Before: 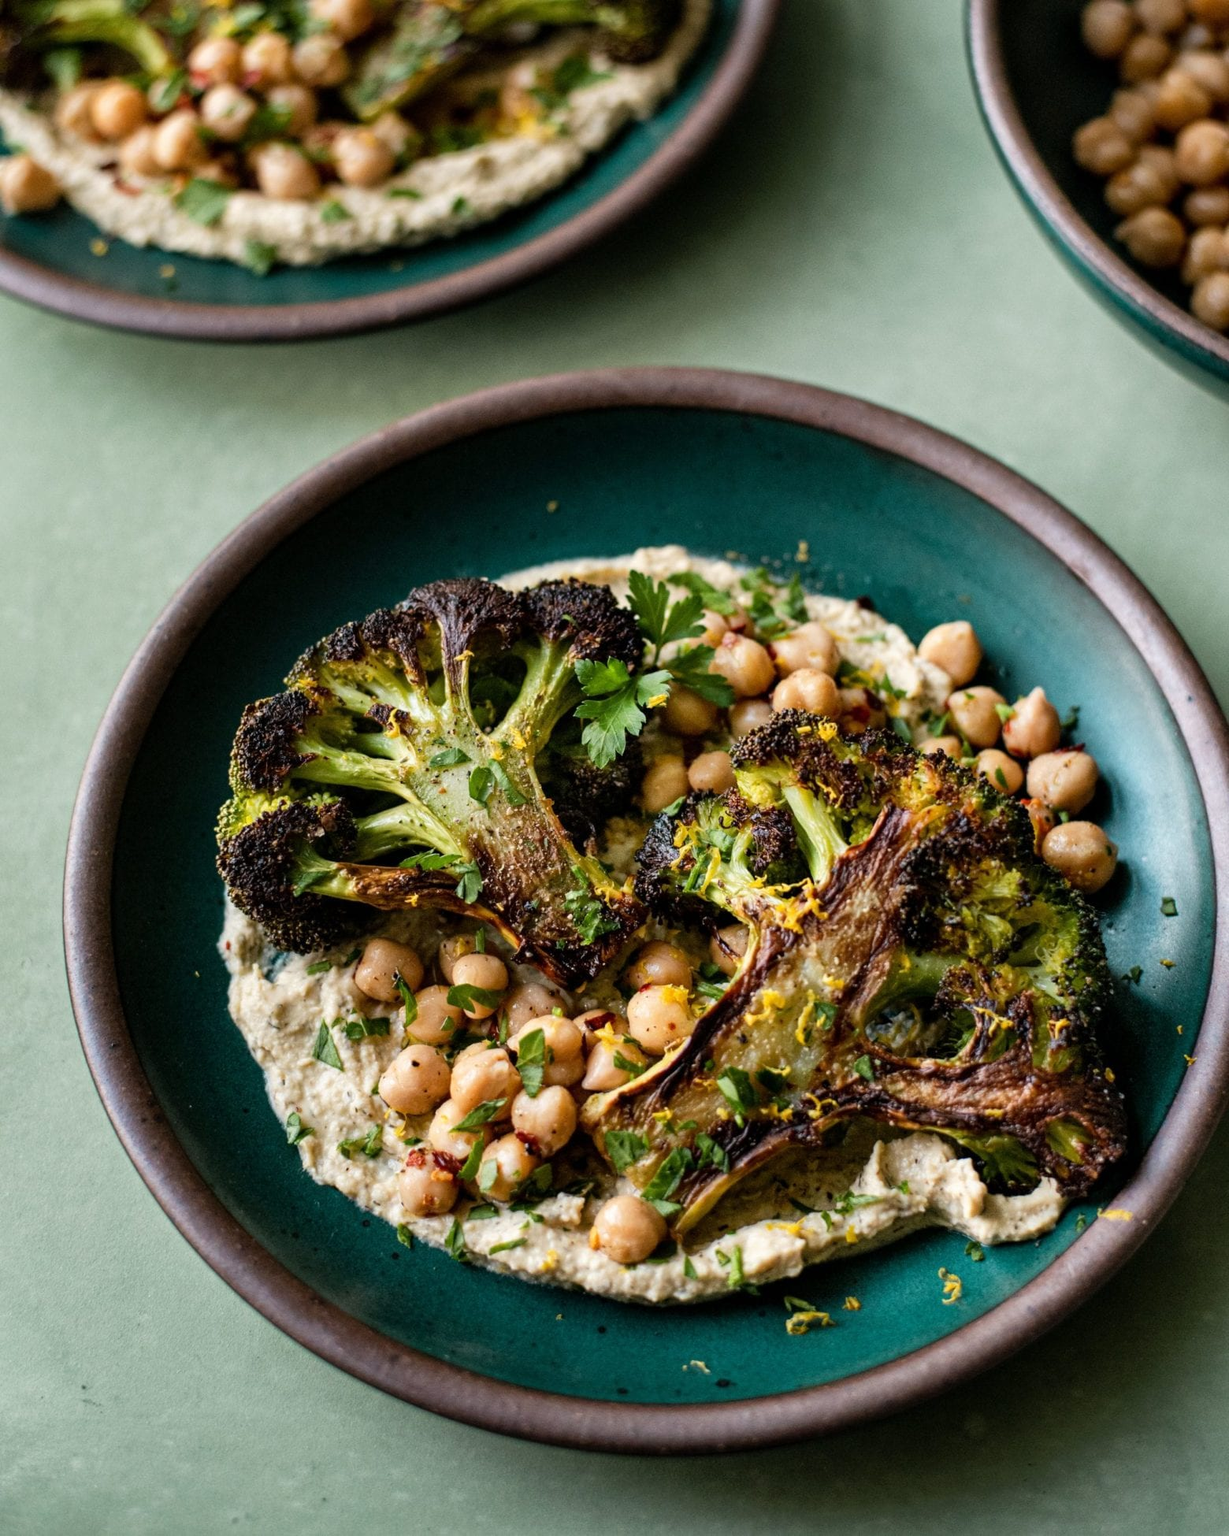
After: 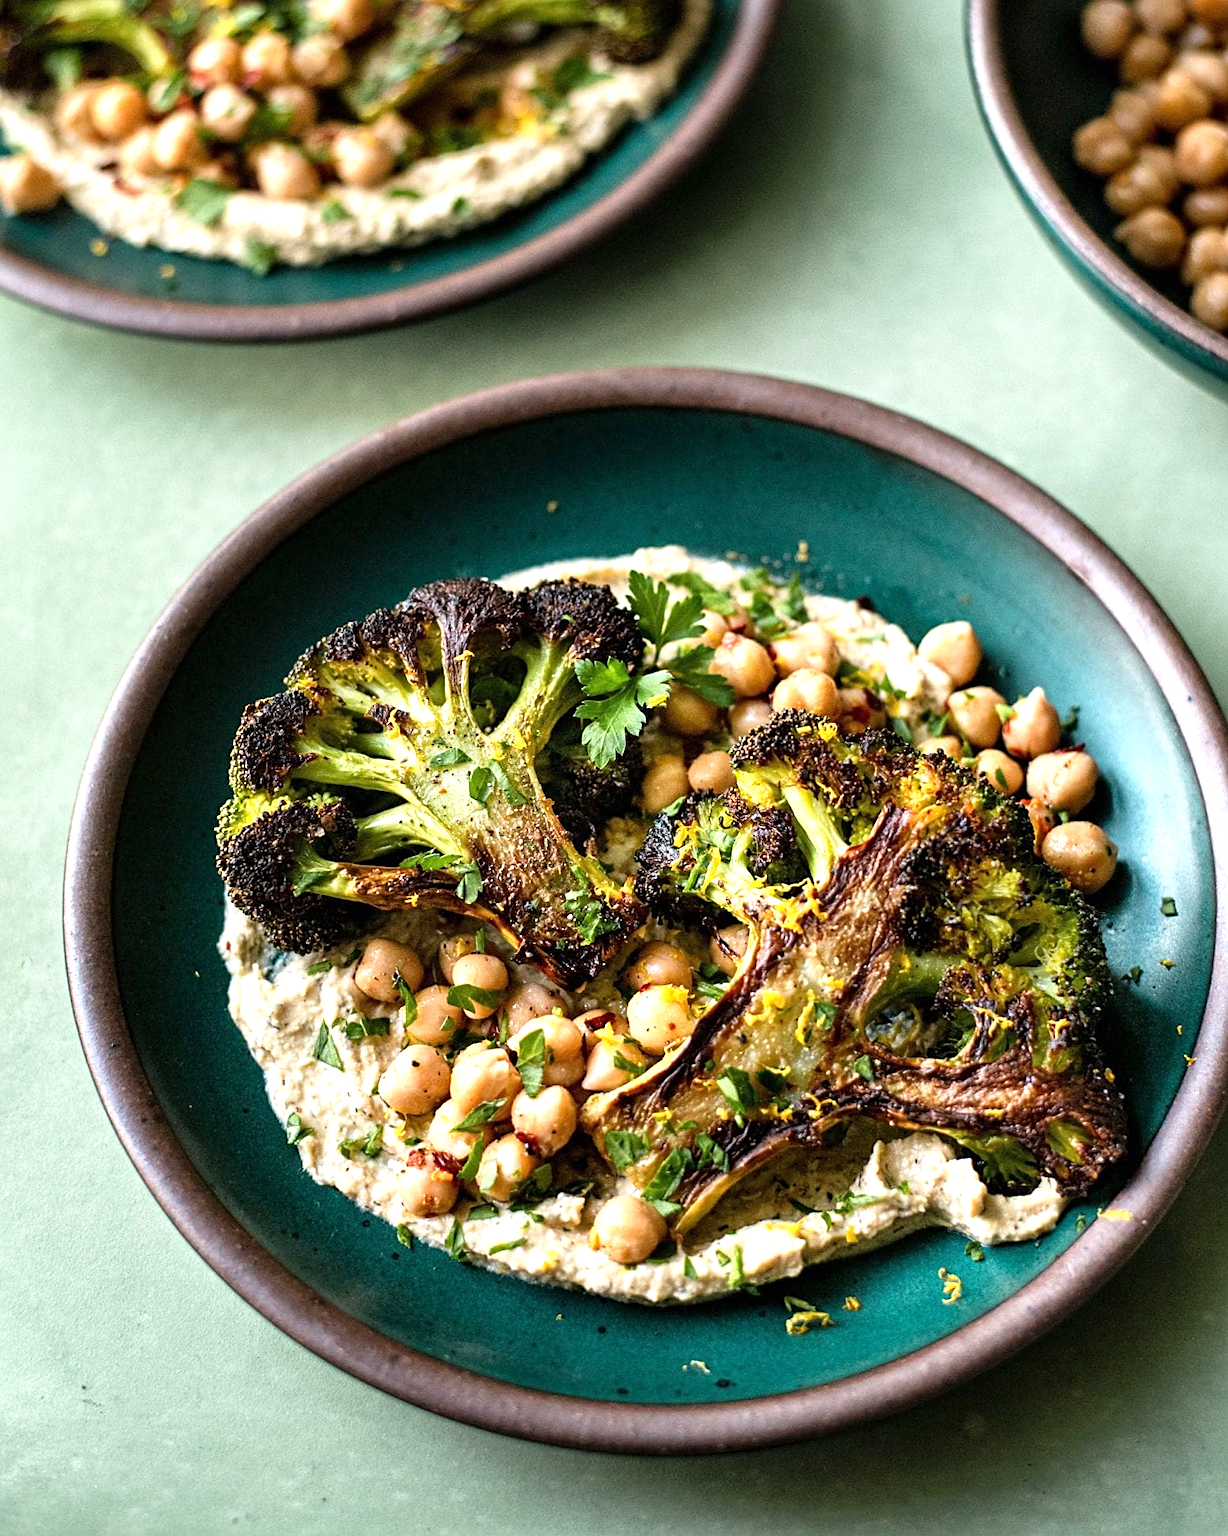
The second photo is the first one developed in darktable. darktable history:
exposure: exposure 0.777 EV, compensate exposure bias true, compensate highlight preservation false
color correction: highlights a* 0.032, highlights b* -0.696
sharpen: amount 0.491
